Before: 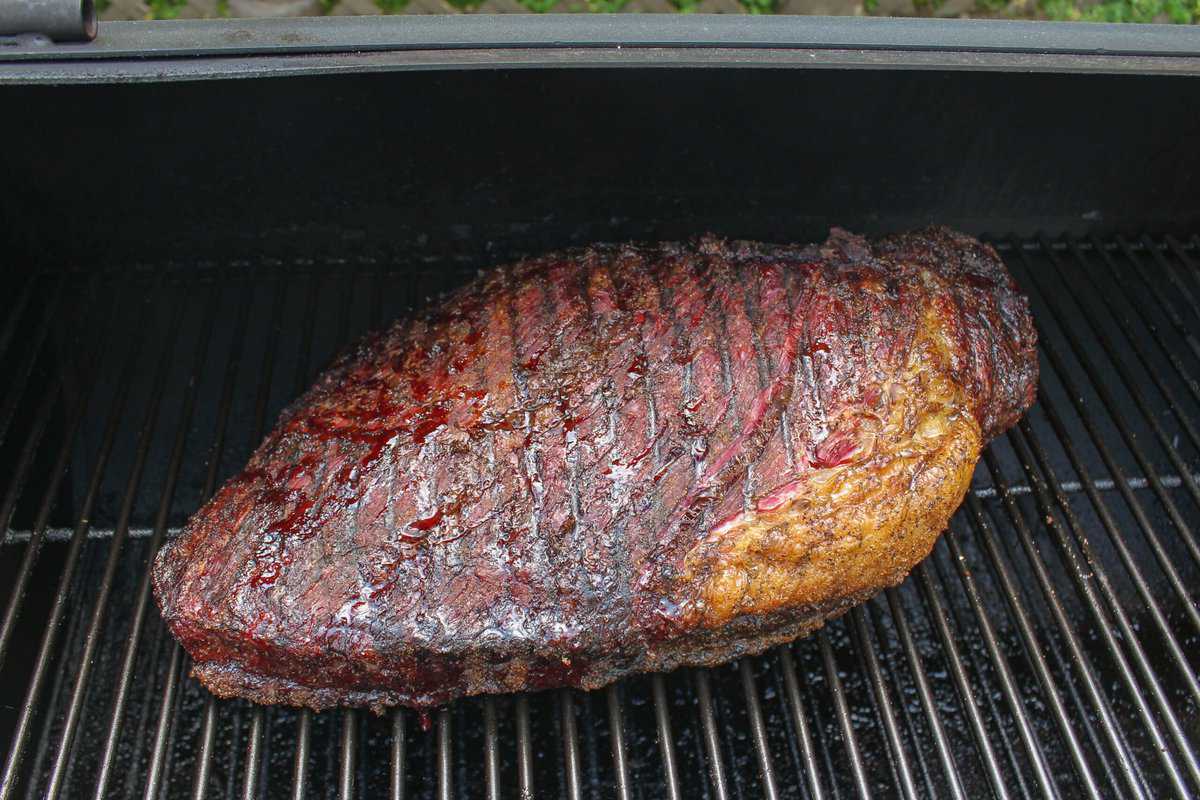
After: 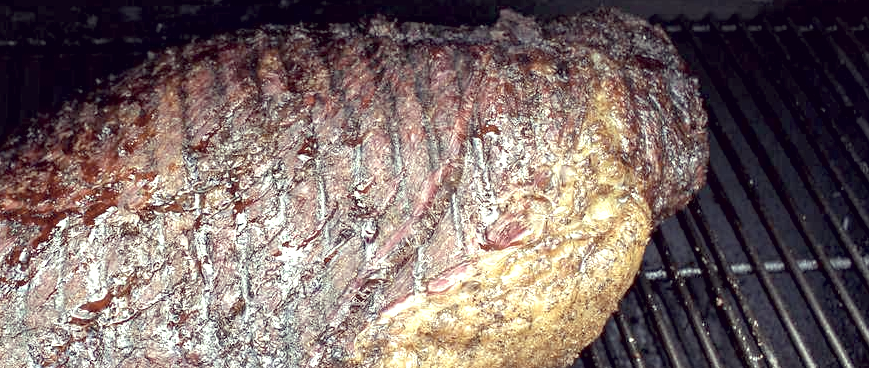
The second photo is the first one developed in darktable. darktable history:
contrast brightness saturation: saturation 0.096
exposure: black level correction 0.008, exposure 0.968 EV, compensate exposure bias true, compensate highlight preservation false
color correction: highlights a* -20.53, highlights b* 20.43, shadows a* 19.46, shadows b* -20.75, saturation 0.399
crop and rotate: left 27.507%, top 27.289%, bottom 26.71%
